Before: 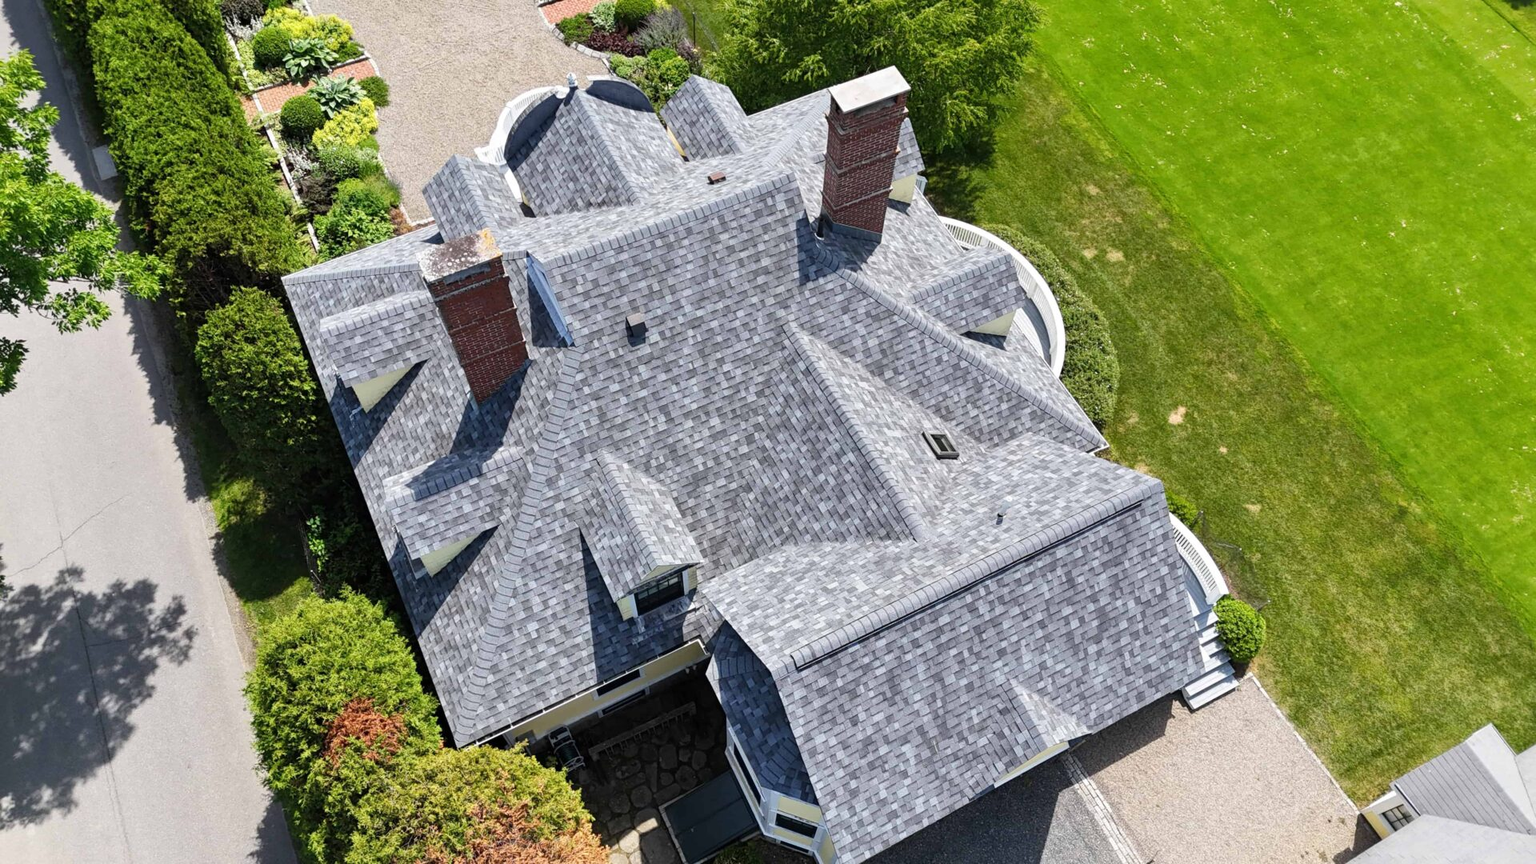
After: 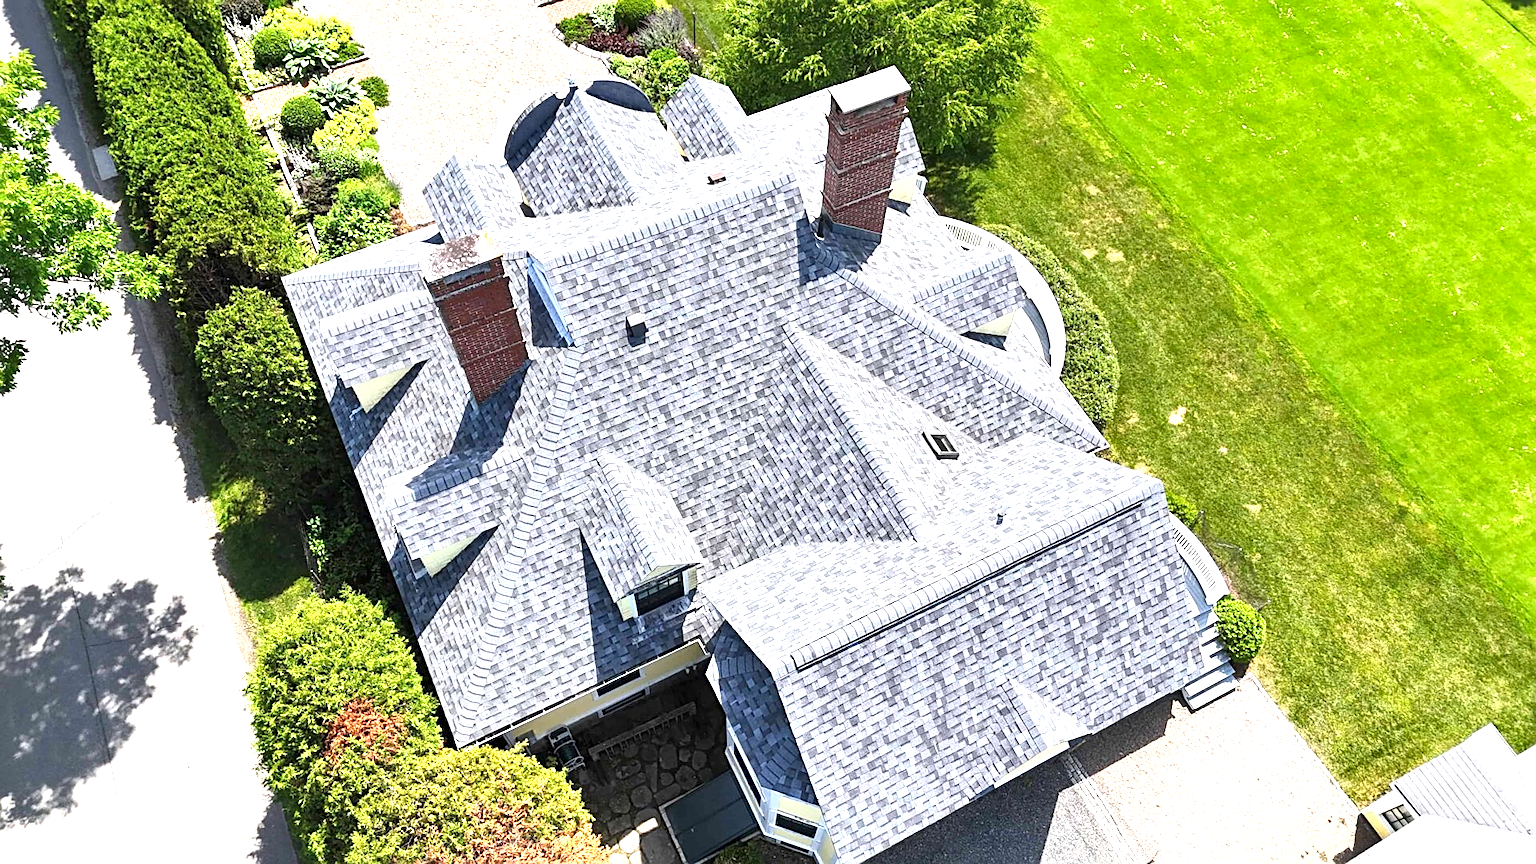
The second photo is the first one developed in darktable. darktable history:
sharpen: on, module defaults
shadows and highlights: shadows 37.27, highlights -28.18, soften with gaussian
exposure: exposure 1.2 EV, compensate highlight preservation false
